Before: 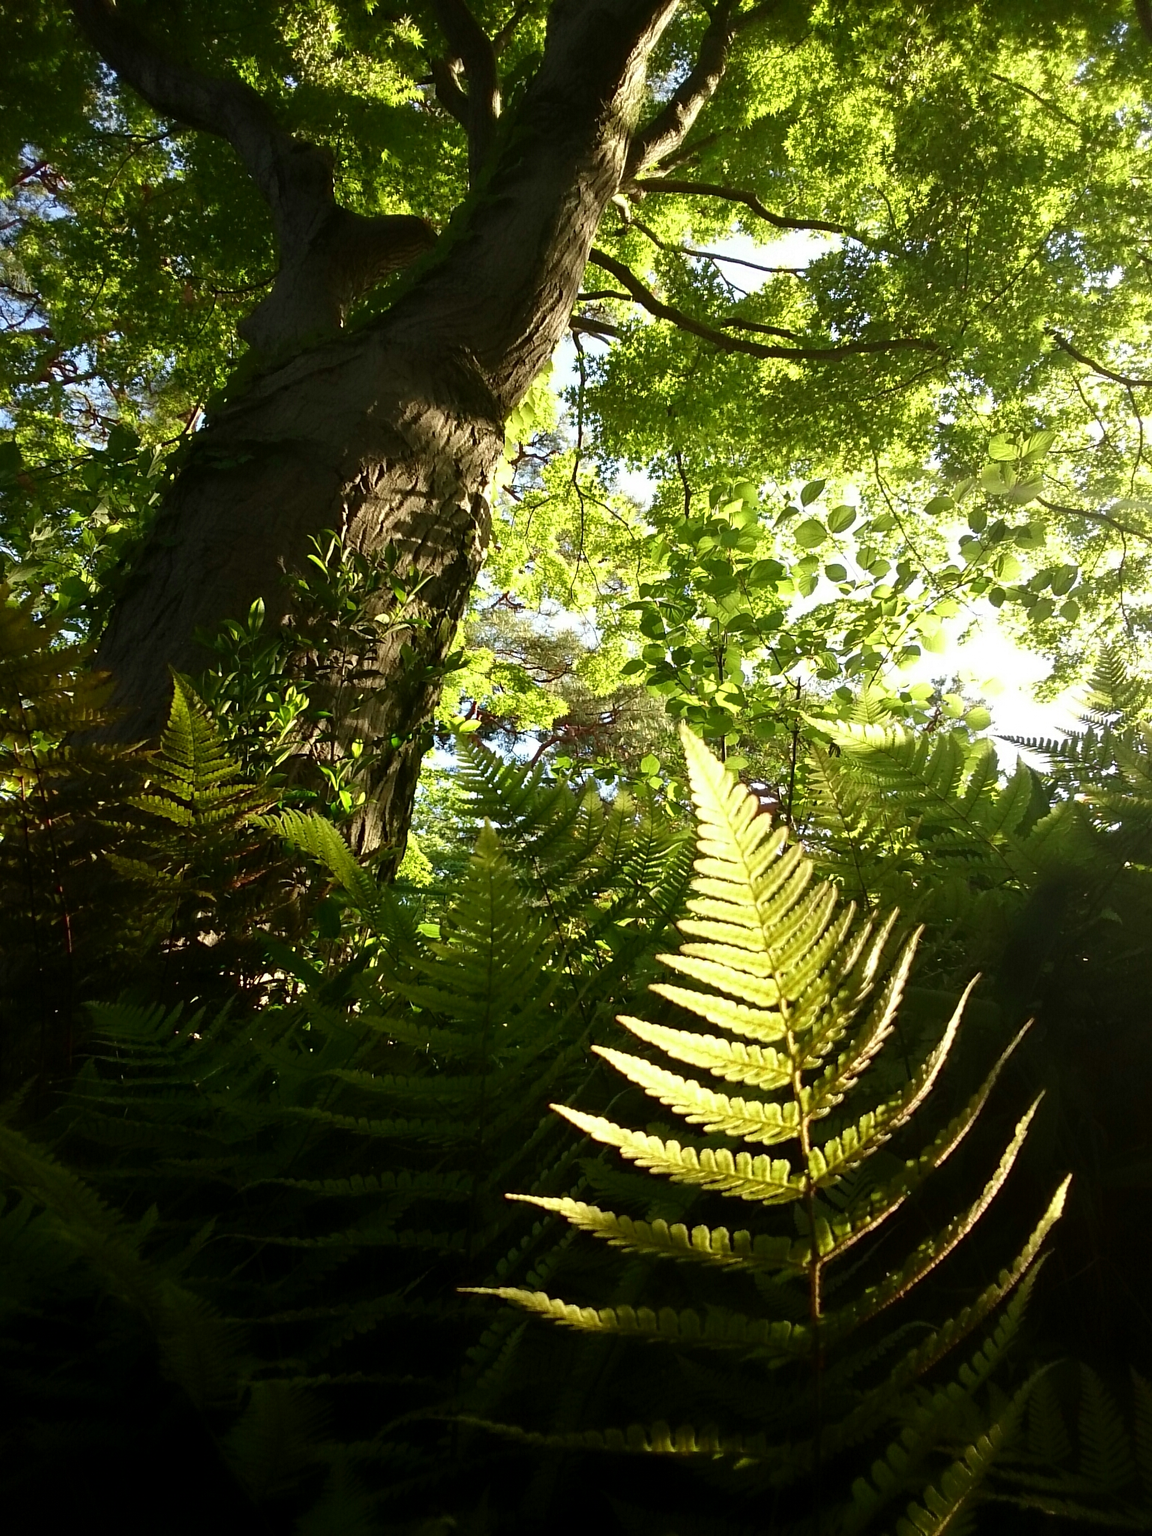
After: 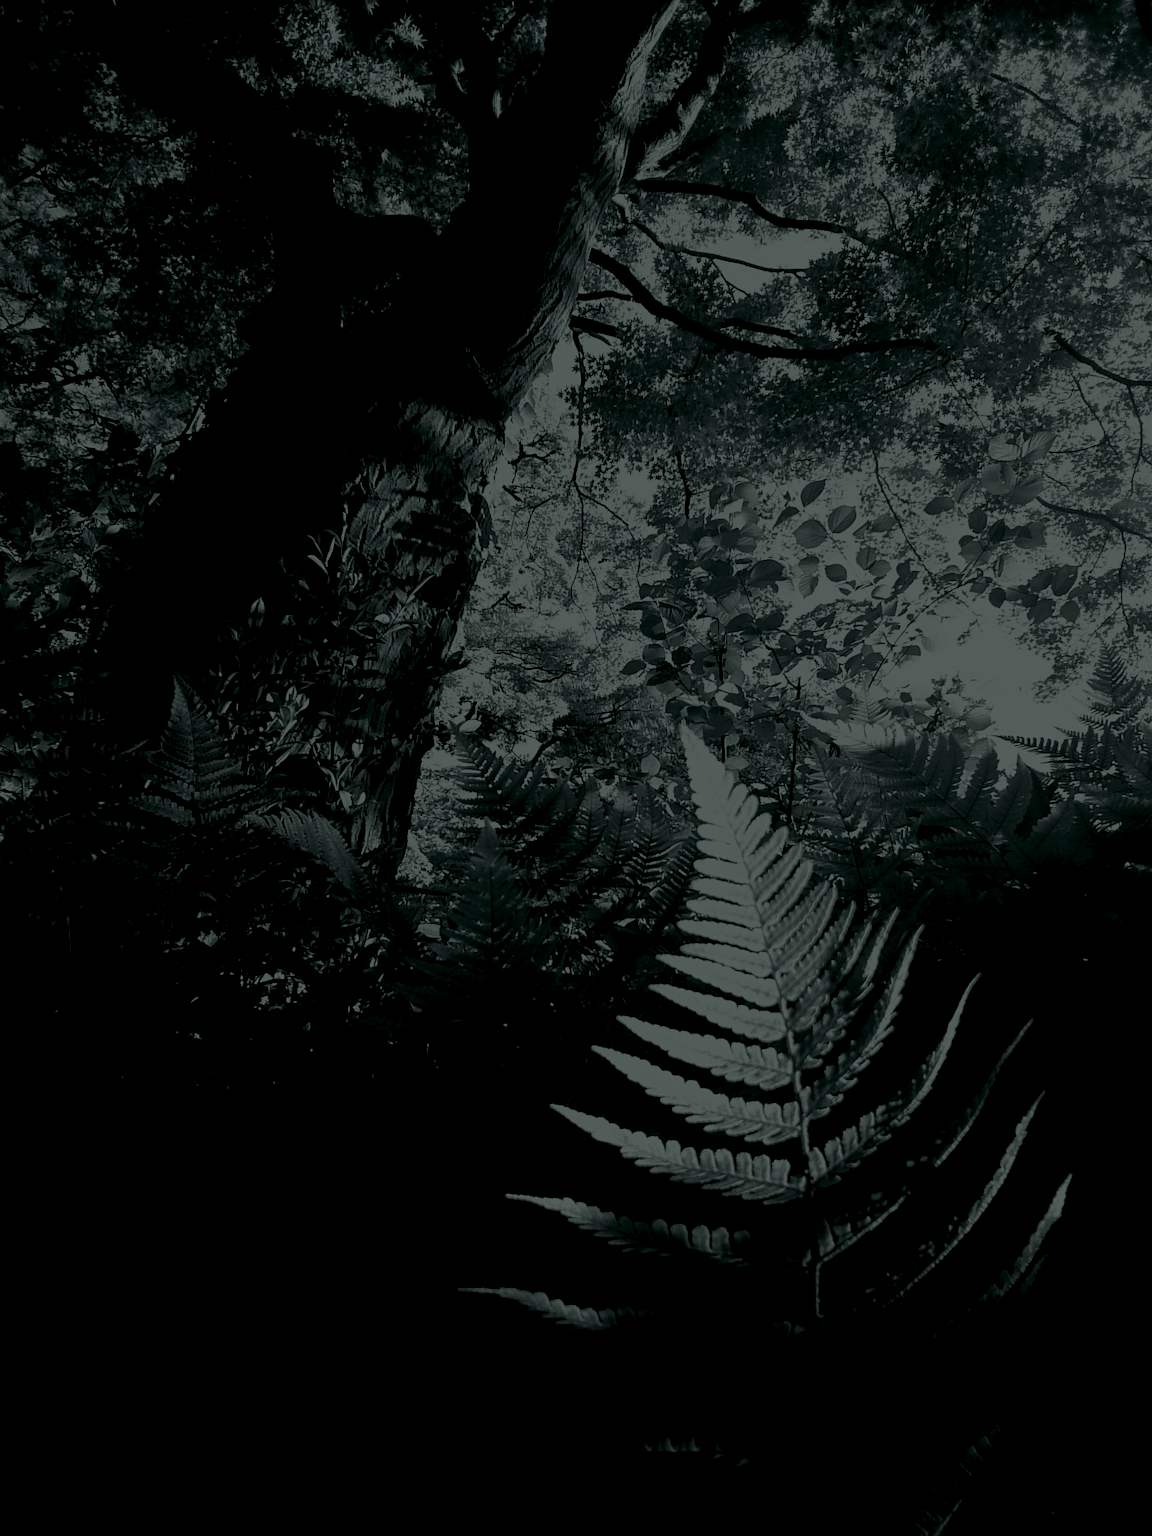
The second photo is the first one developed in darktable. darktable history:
color calibration: illuminant as shot in camera, x 0.379, y 0.396, temperature 4138.76 K
colorize: hue 90°, saturation 19%, lightness 1.59%, version 1
